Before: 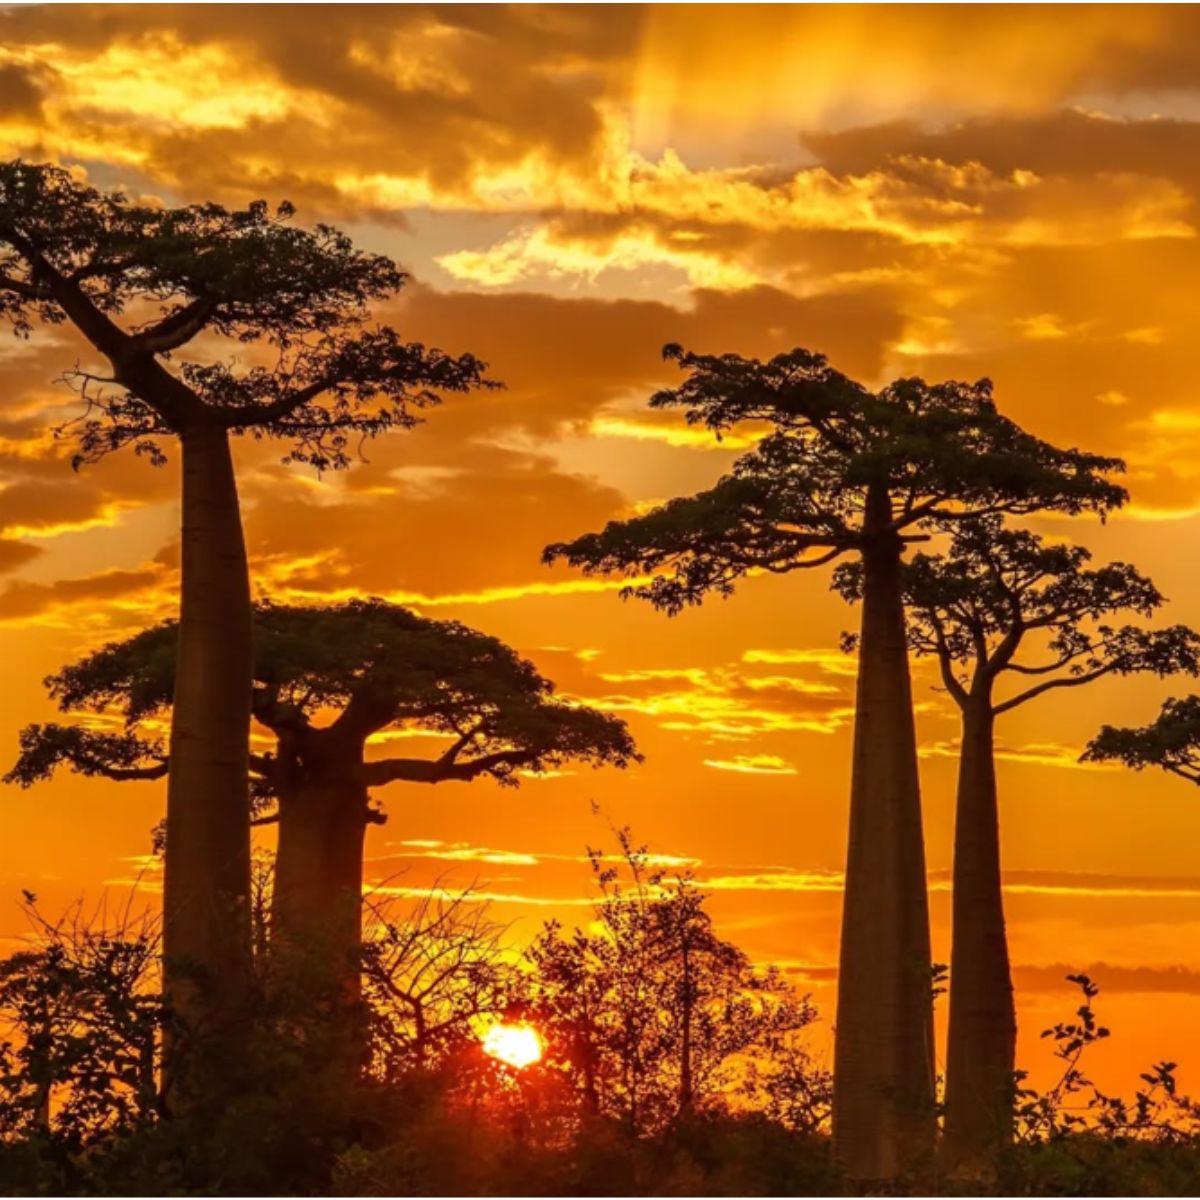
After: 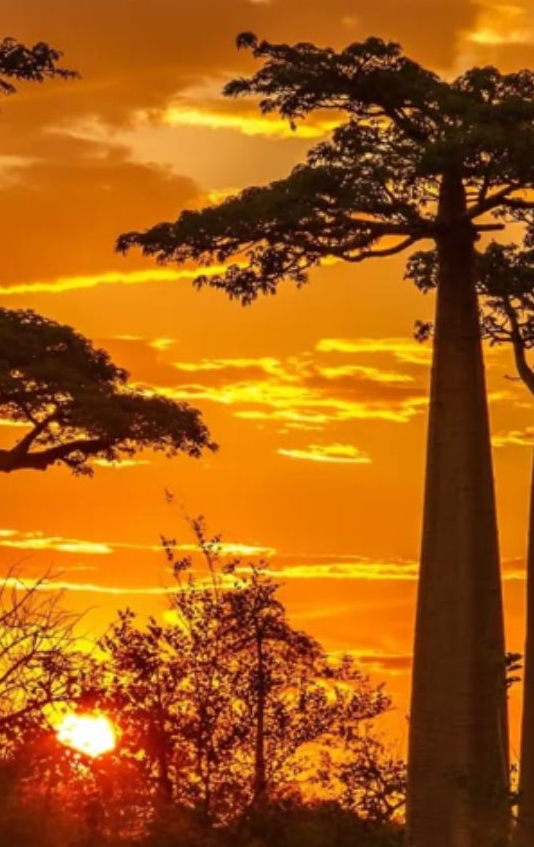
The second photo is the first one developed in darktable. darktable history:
crop: left 35.508%, top 25.981%, right 19.936%, bottom 3.433%
